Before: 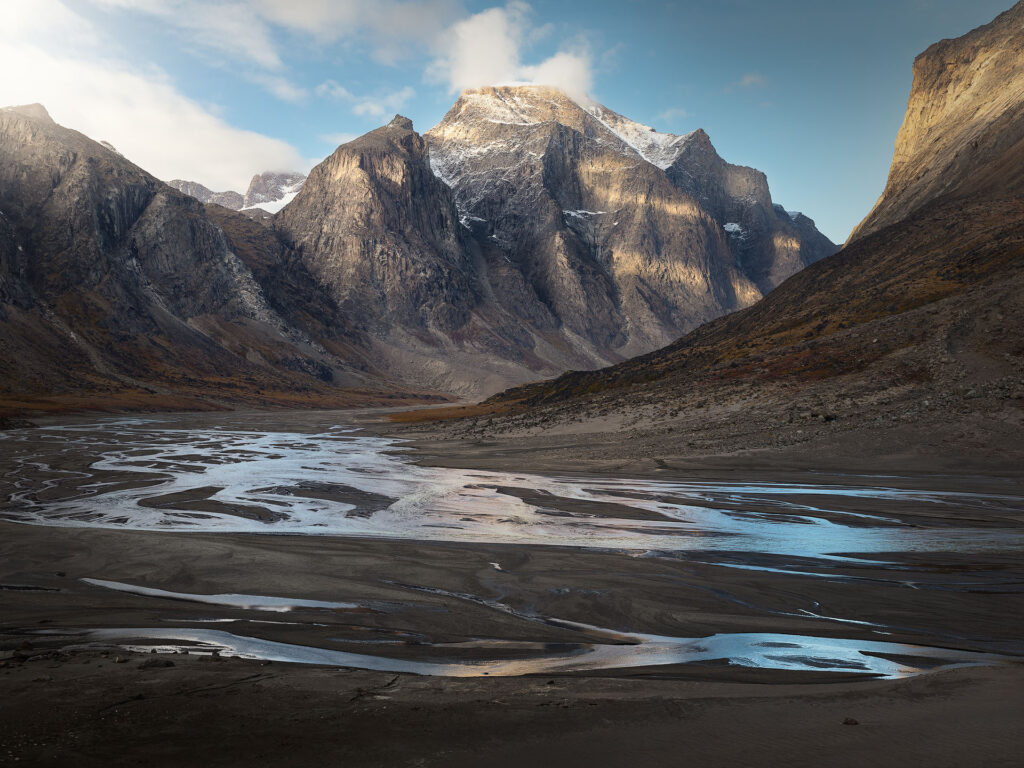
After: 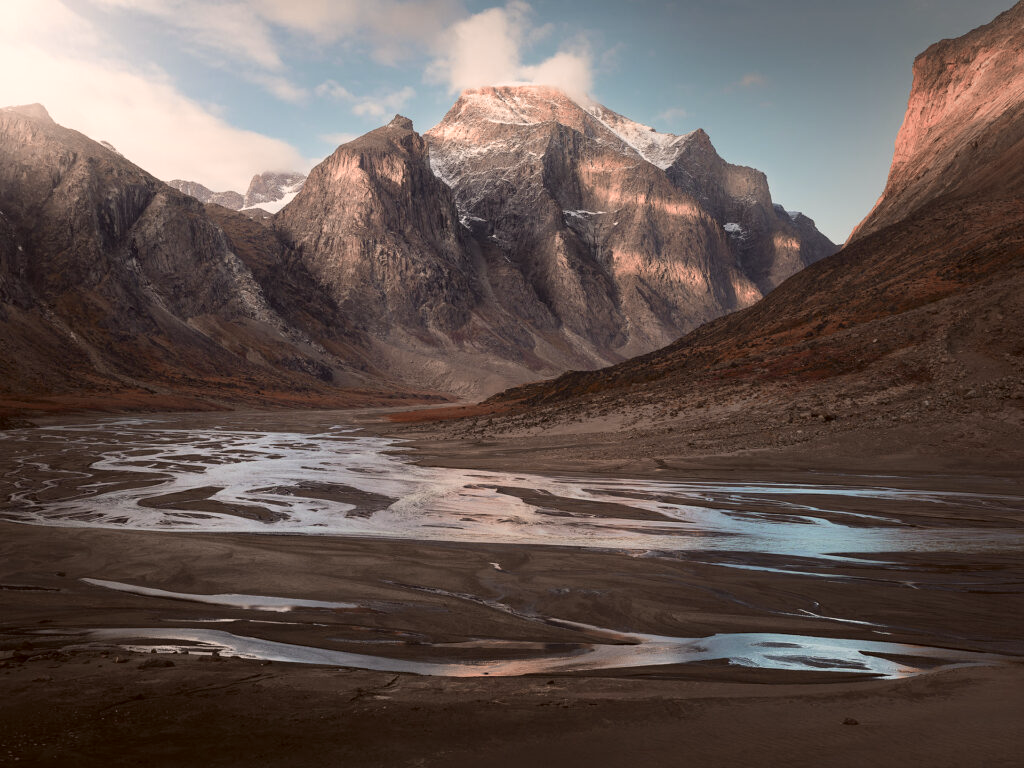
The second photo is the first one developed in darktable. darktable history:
color zones: curves: ch2 [(0, 0.488) (0.143, 0.417) (0.286, 0.212) (0.429, 0.179) (0.571, 0.154) (0.714, 0.415) (0.857, 0.495) (1, 0.488)]
color correction: highlights a* 6.18, highlights b* 8.14, shadows a* 5.56, shadows b* 7.45, saturation 0.886
